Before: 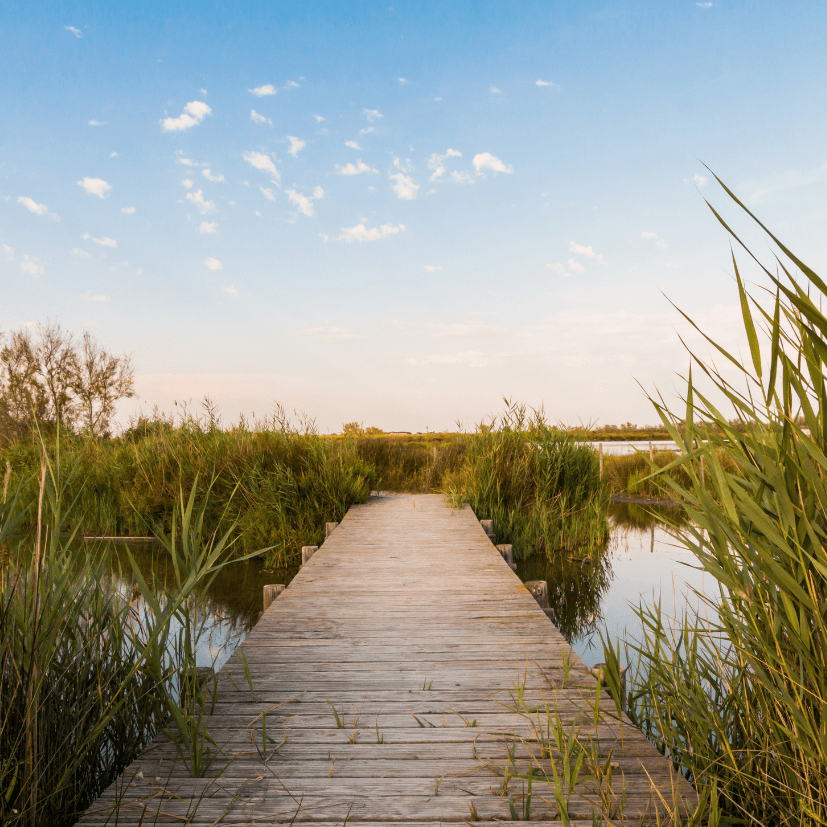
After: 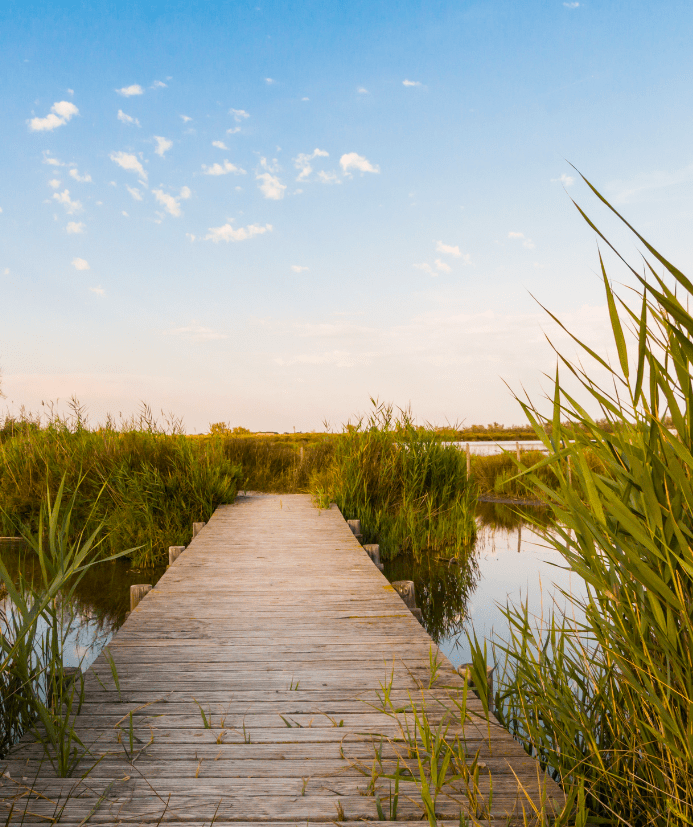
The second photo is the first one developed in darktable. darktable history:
color balance rgb: perceptual saturation grading › global saturation 17.529%
crop: left 16.168%
